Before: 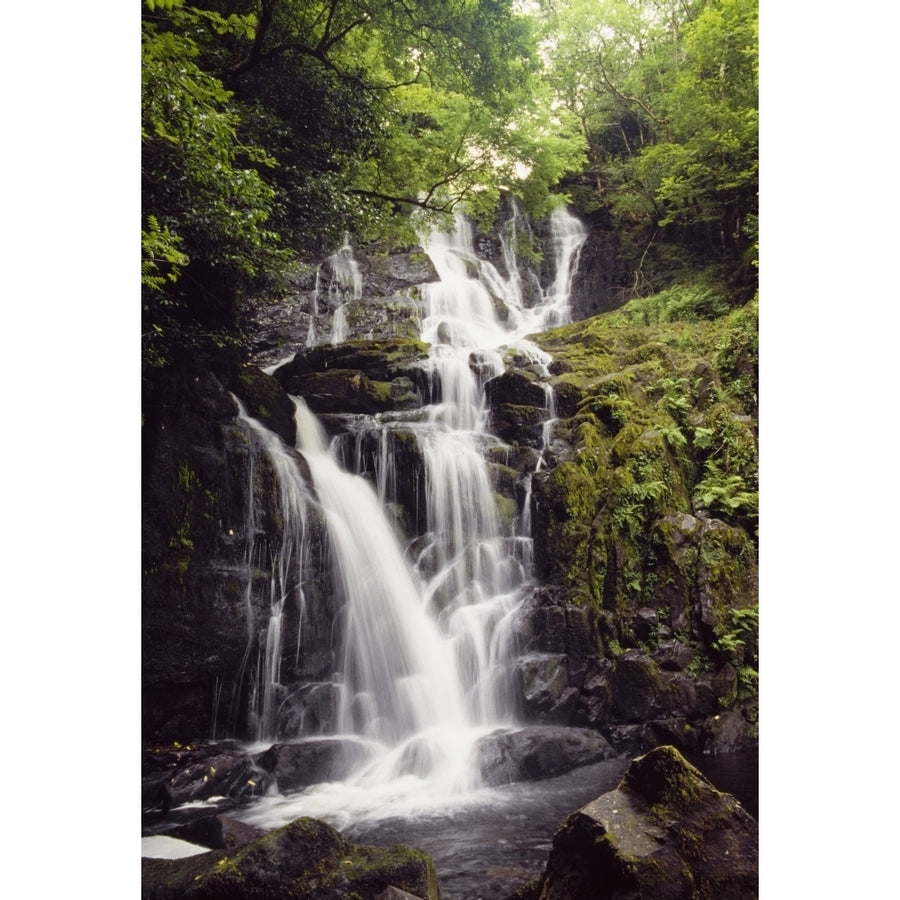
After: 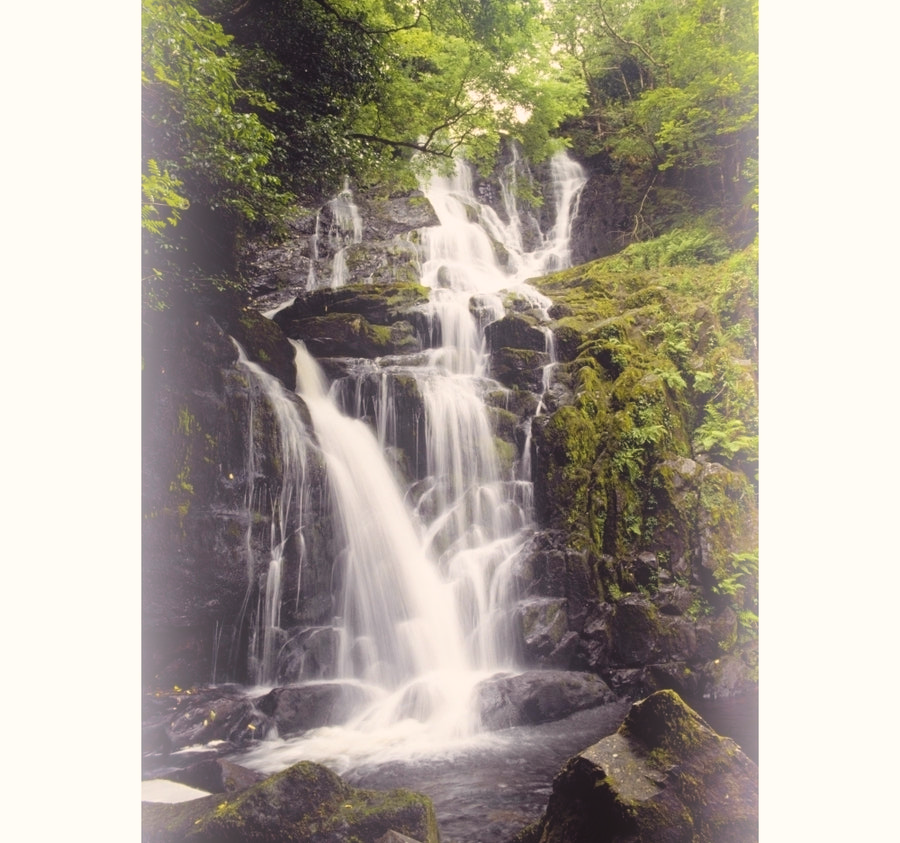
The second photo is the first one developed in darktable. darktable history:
bloom: on, module defaults
crop and rotate: top 6.25%
color correction: highlights a* 3.84, highlights b* 5.07
